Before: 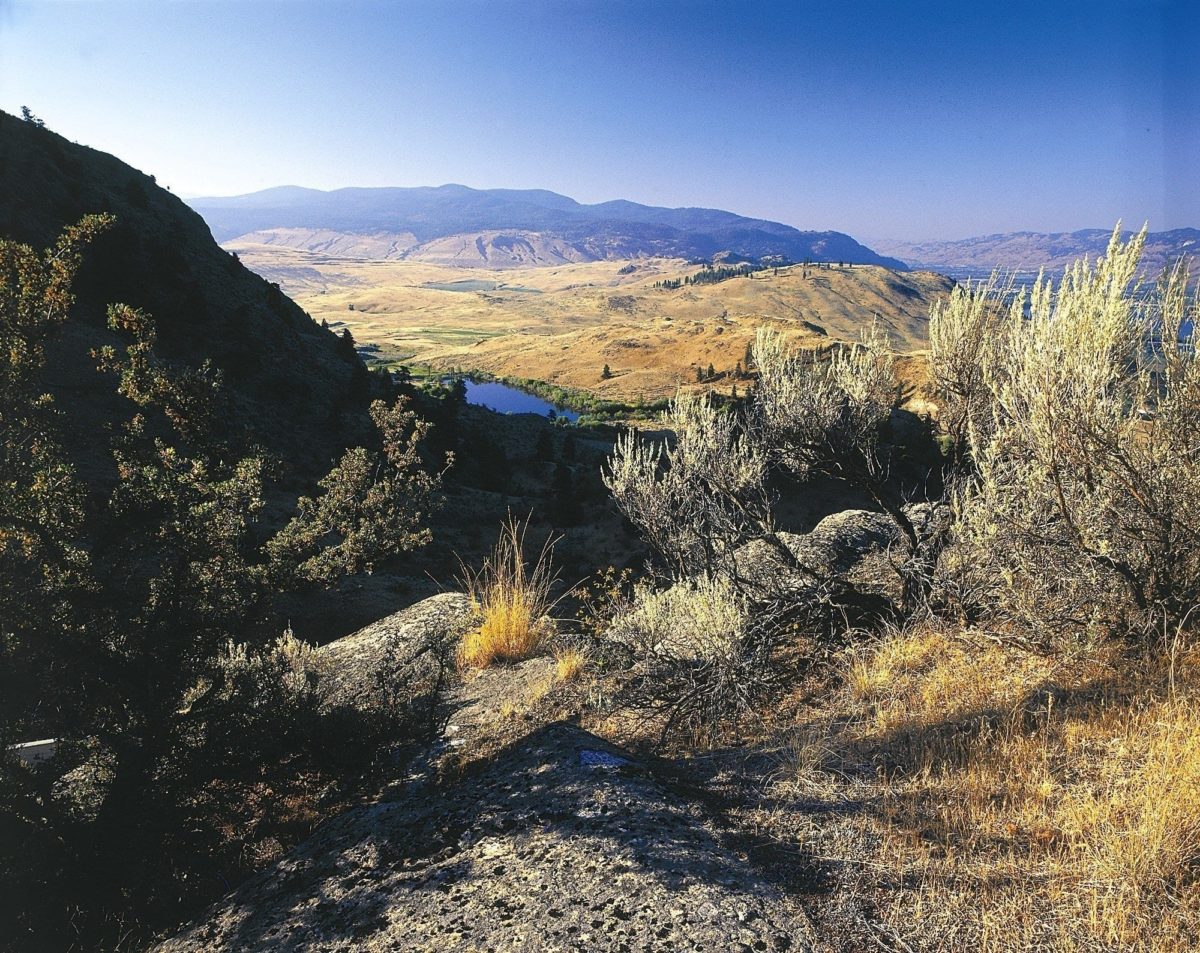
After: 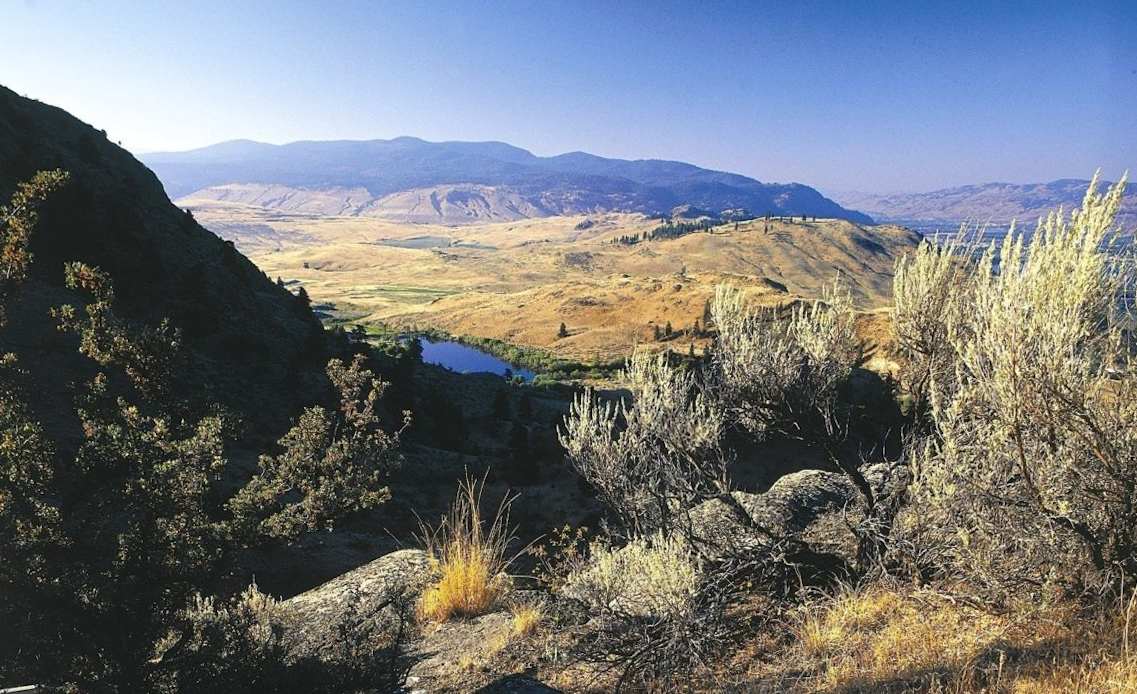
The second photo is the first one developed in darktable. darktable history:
tone equalizer: on, module defaults
rotate and perspective: rotation 0.074°, lens shift (vertical) 0.096, lens shift (horizontal) -0.041, crop left 0.043, crop right 0.952, crop top 0.024, crop bottom 0.979
crop: left 0.387%, top 5.469%, bottom 19.809%
exposure: exposure 0.02 EV, compensate highlight preservation false
